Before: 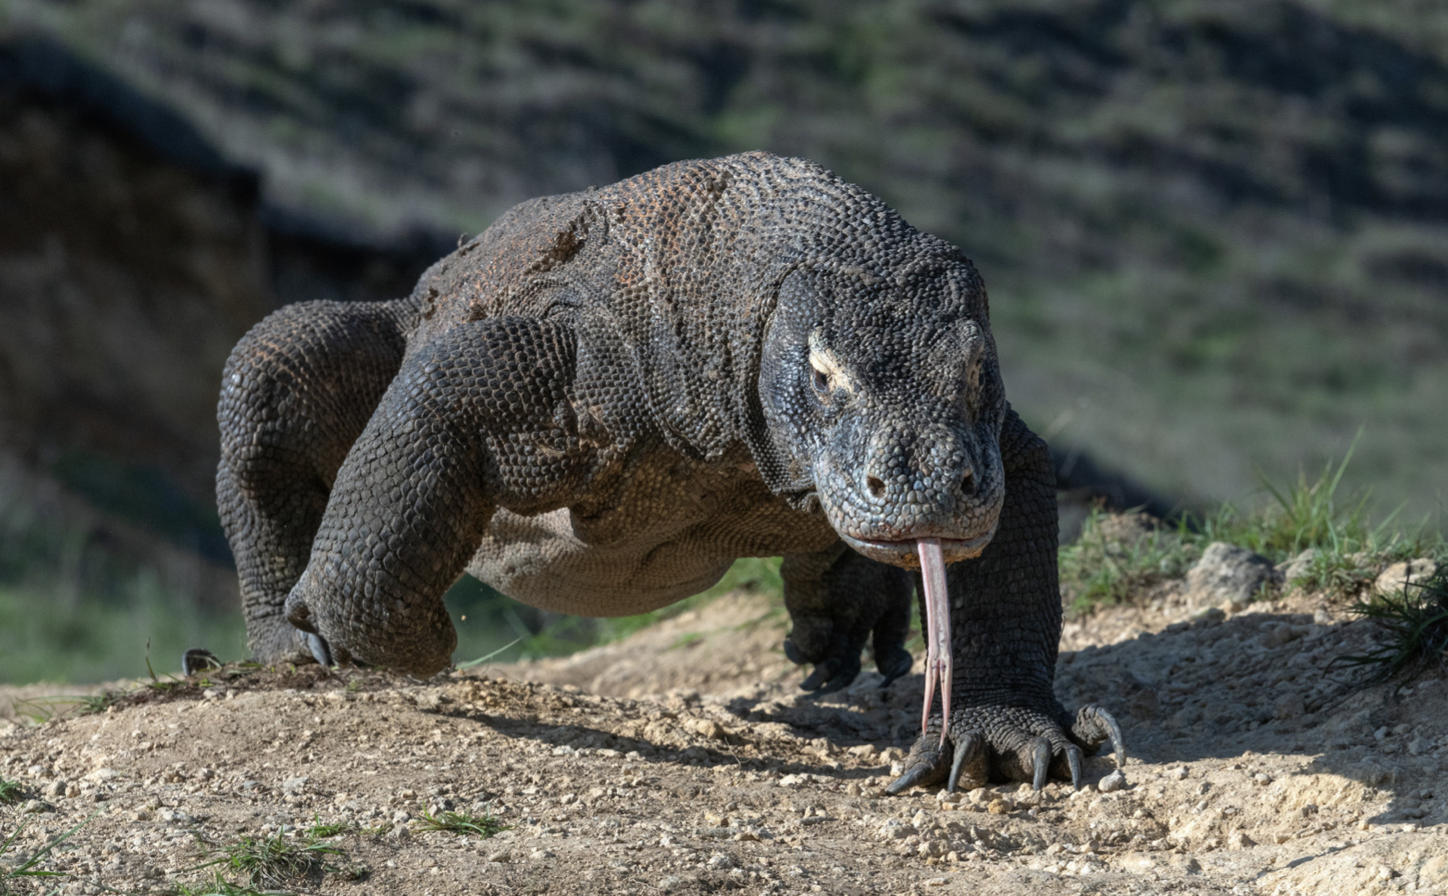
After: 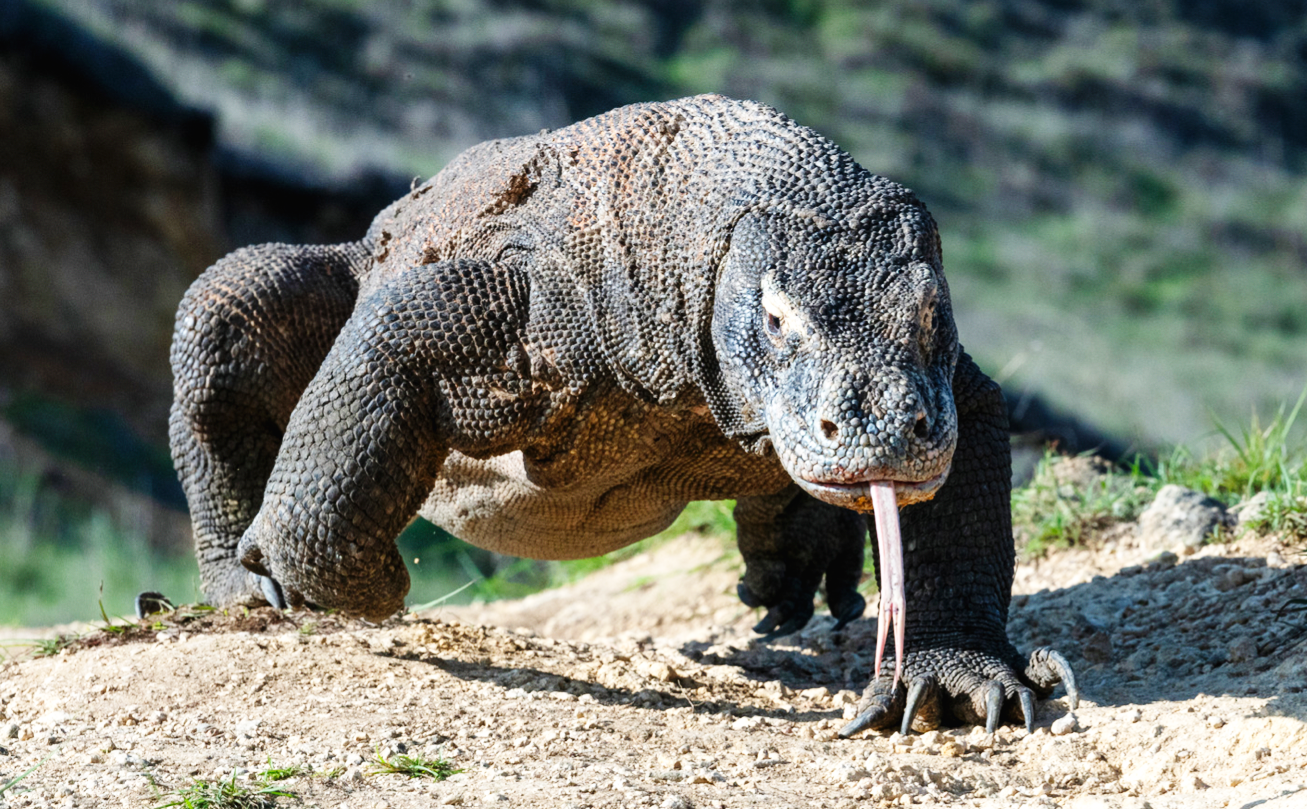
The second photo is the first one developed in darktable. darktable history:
crop: left 3.305%, top 6.436%, right 6.389%, bottom 3.258%
base curve: curves: ch0 [(0, 0.003) (0.001, 0.002) (0.006, 0.004) (0.02, 0.022) (0.048, 0.086) (0.094, 0.234) (0.162, 0.431) (0.258, 0.629) (0.385, 0.8) (0.548, 0.918) (0.751, 0.988) (1, 1)], preserve colors none
